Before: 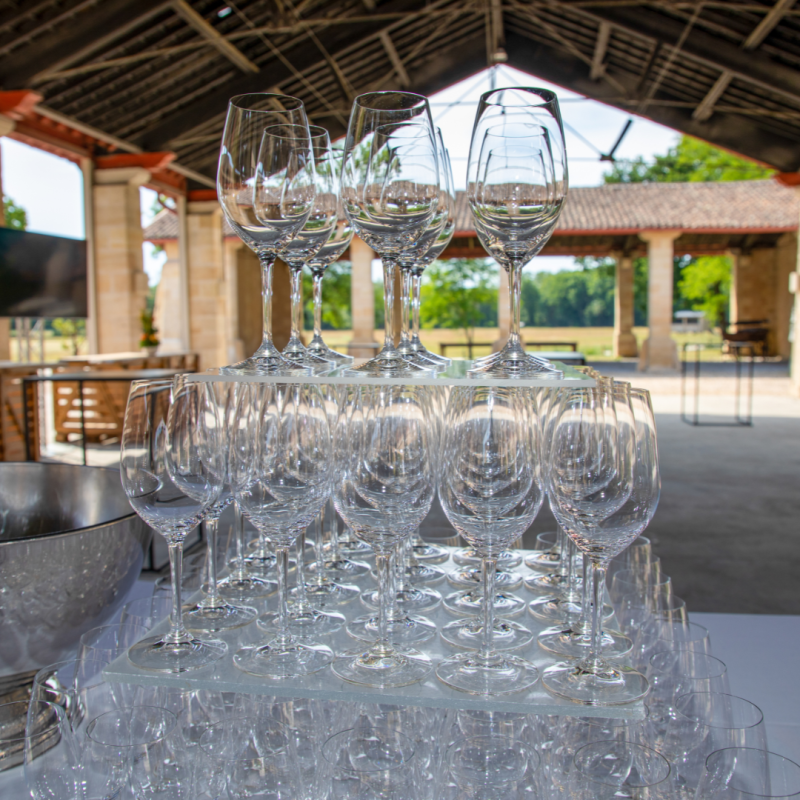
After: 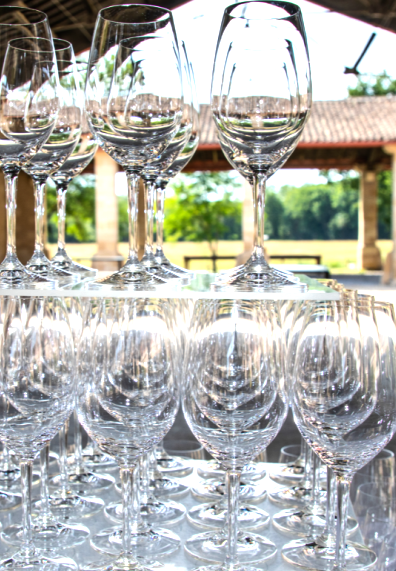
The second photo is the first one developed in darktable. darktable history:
tone equalizer: -8 EV -1.08 EV, -7 EV -1.01 EV, -6 EV -0.867 EV, -5 EV -0.578 EV, -3 EV 0.578 EV, -2 EV 0.867 EV, -1 EV 1.01 EV, +0 EV 1.08 EV, edges refinement/feathering 500, mask exposure compensation -1.57 EV, preserve details no
crop: left 32.075%, top 10.976%, right 18.355%, bottom 17.596%
